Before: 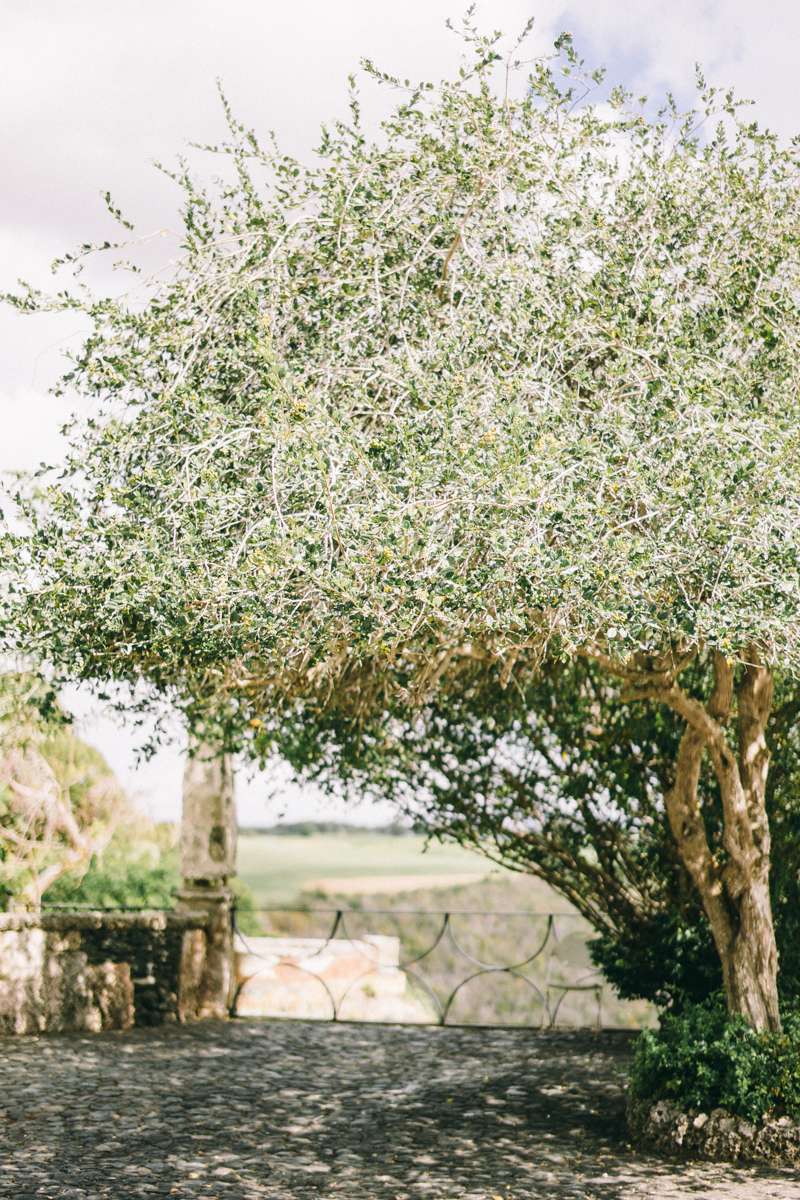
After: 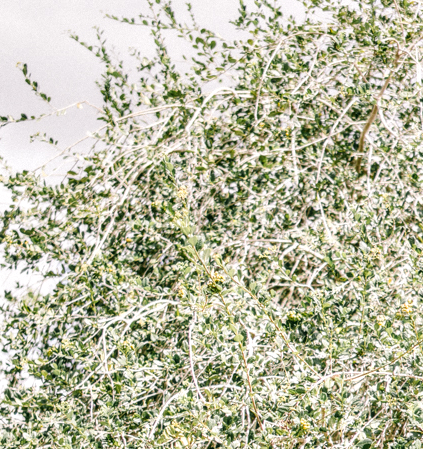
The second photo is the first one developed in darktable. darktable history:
crop: left 10.38%, top 10.72%, right 36.65%, bottom 51.842%
local contrast: detail 150%
